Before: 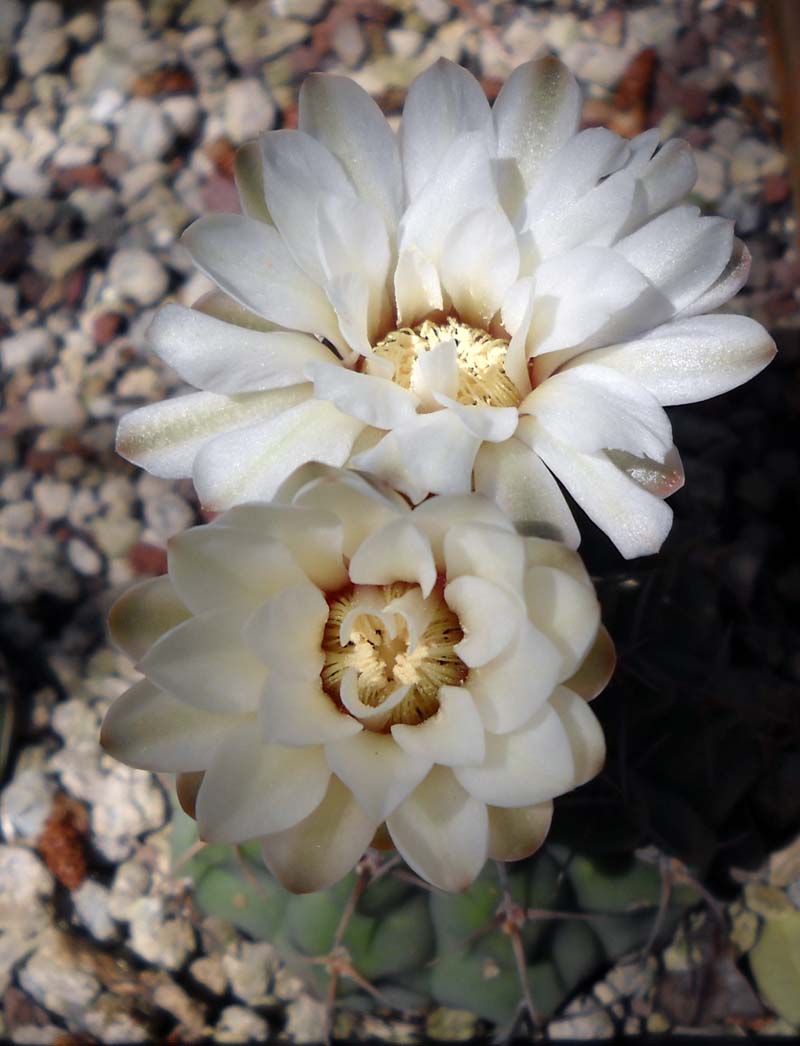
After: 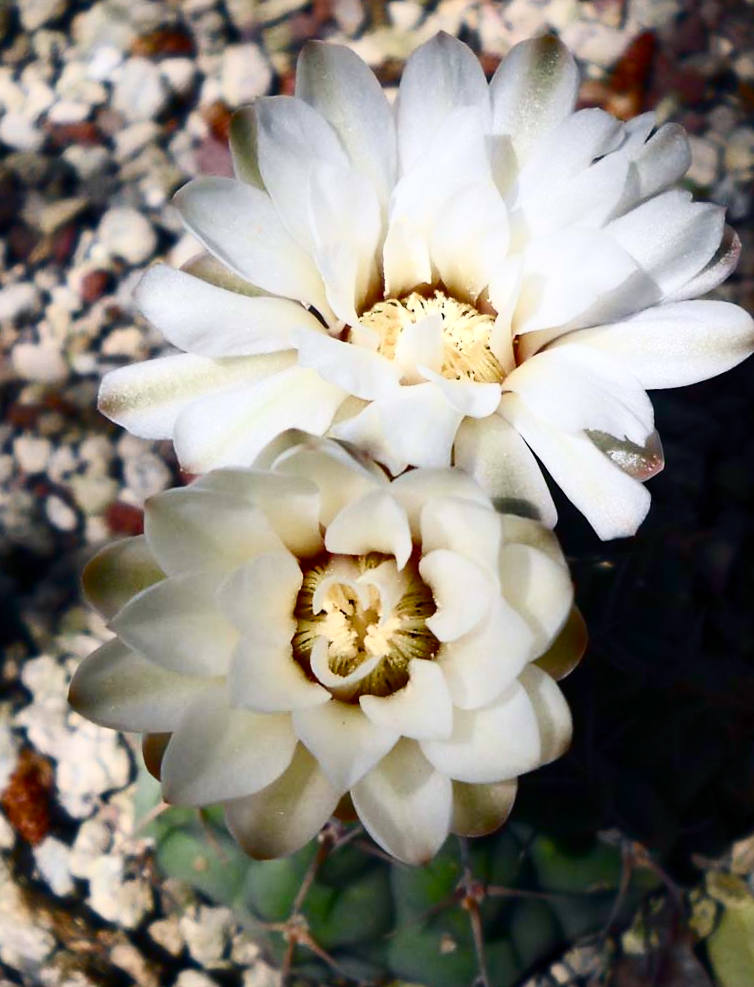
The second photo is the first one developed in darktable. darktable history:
color balance rgb: shadows lift › chroma 2.058%, shadows lift › hue 214.92°, perceptual saturation grading › global saturation 20%, perceptual saturation grading › highlights -25.082%, perceptual saturation grading › shadows 49.683%, global vibrance 6.171%
crop and rotate: angle -2.67°
contrast brightness saturation: contrast 0.385, brightness 0.103
